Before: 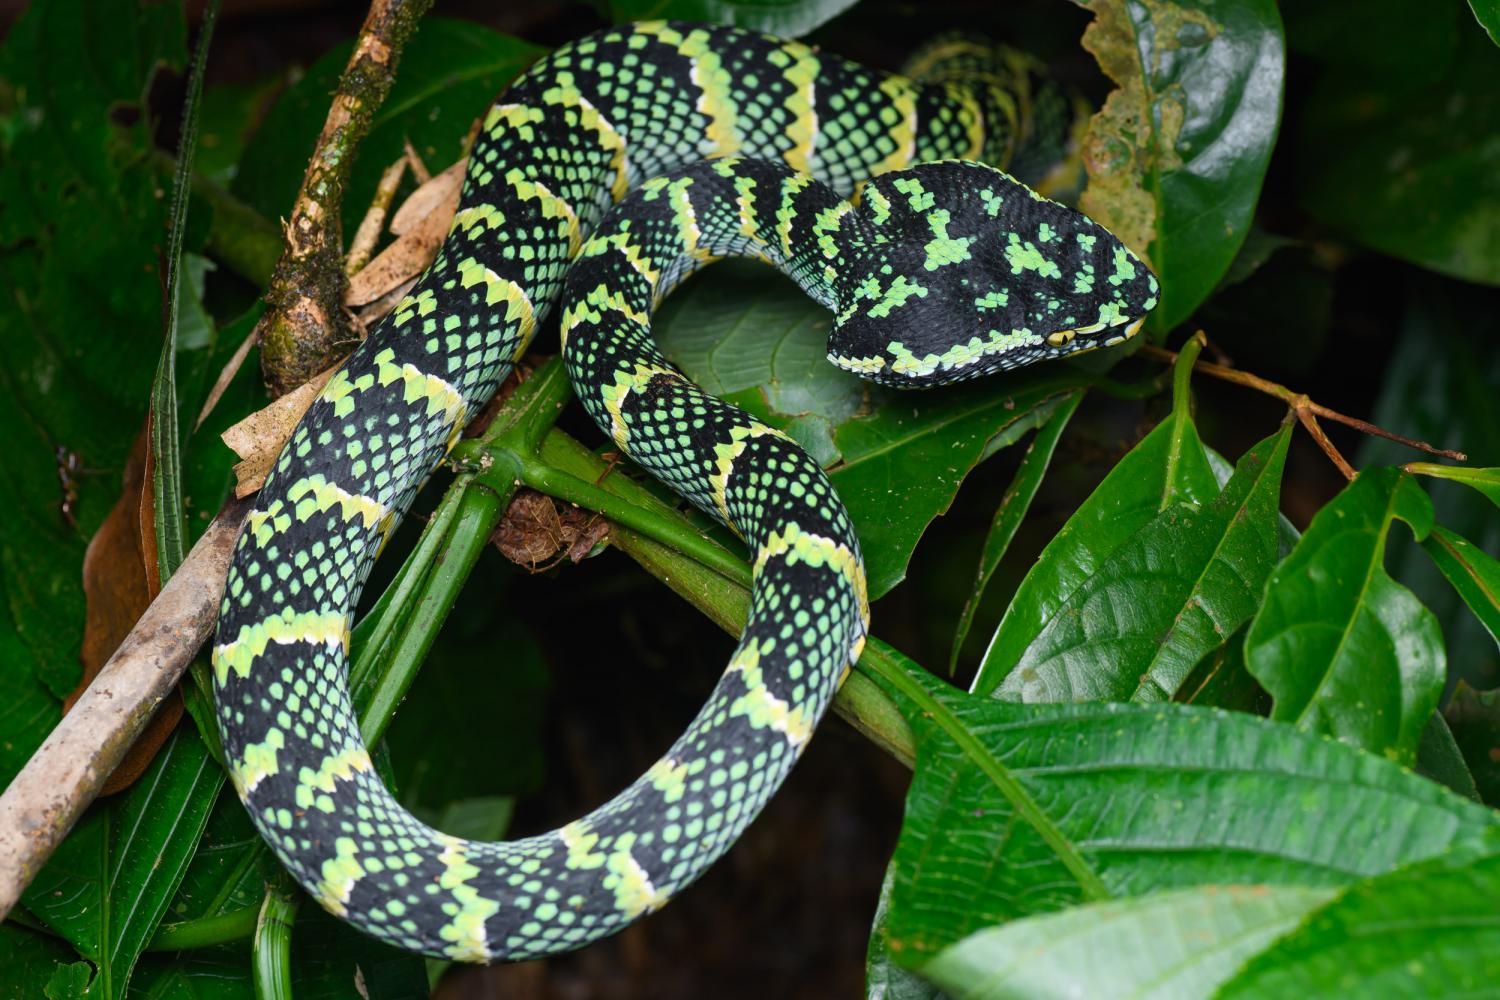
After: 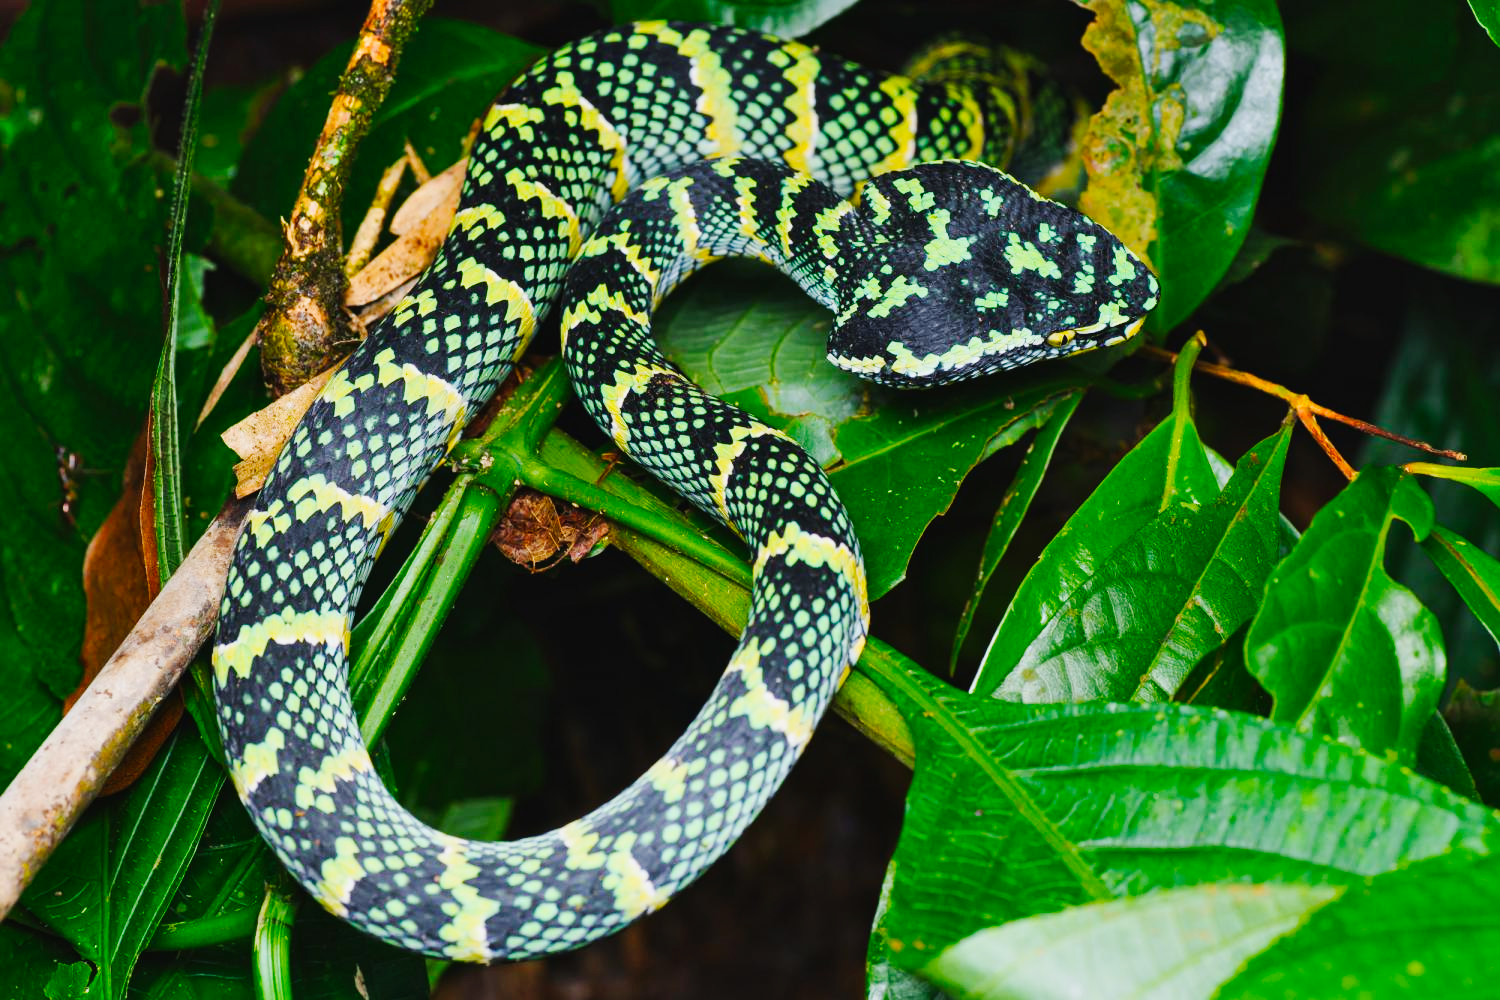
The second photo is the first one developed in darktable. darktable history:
color balance rgb: global offset › luminance 0.274%, perceptual saturation grading › global saturation 30.633%
shadows and highlights: shadows 47.59, highlights -41.55, soften with gaussian
tone curve: curves: ch0 [(0, 0) (0.11, 0.081) (0.256, 0.259) (0.398, 0.475) (0.498, 0.611) (0.65, 0.757) (0.835, 0.883) (1, 0.961)]; ch1 [(0, 0) (0.346, 0.307) (0.408, 0.369) (0.453, 0.457) (0.482, 0.479) (0.502, 0.498) (0.521, 0.51) (0.553, 0.554) (0.618, 0.65) (0.693, 0.727) (1, 1)]; ch2 [(0, 0) (0.366, 0.337) (0.434, 0.46) (0.485, 0.494) (0.5, 0.494) (0.511, 0.508) (0.537, 0.55) (0.579, 0.599) (0.621, 0.693) (1, 1)], preserve colors none
